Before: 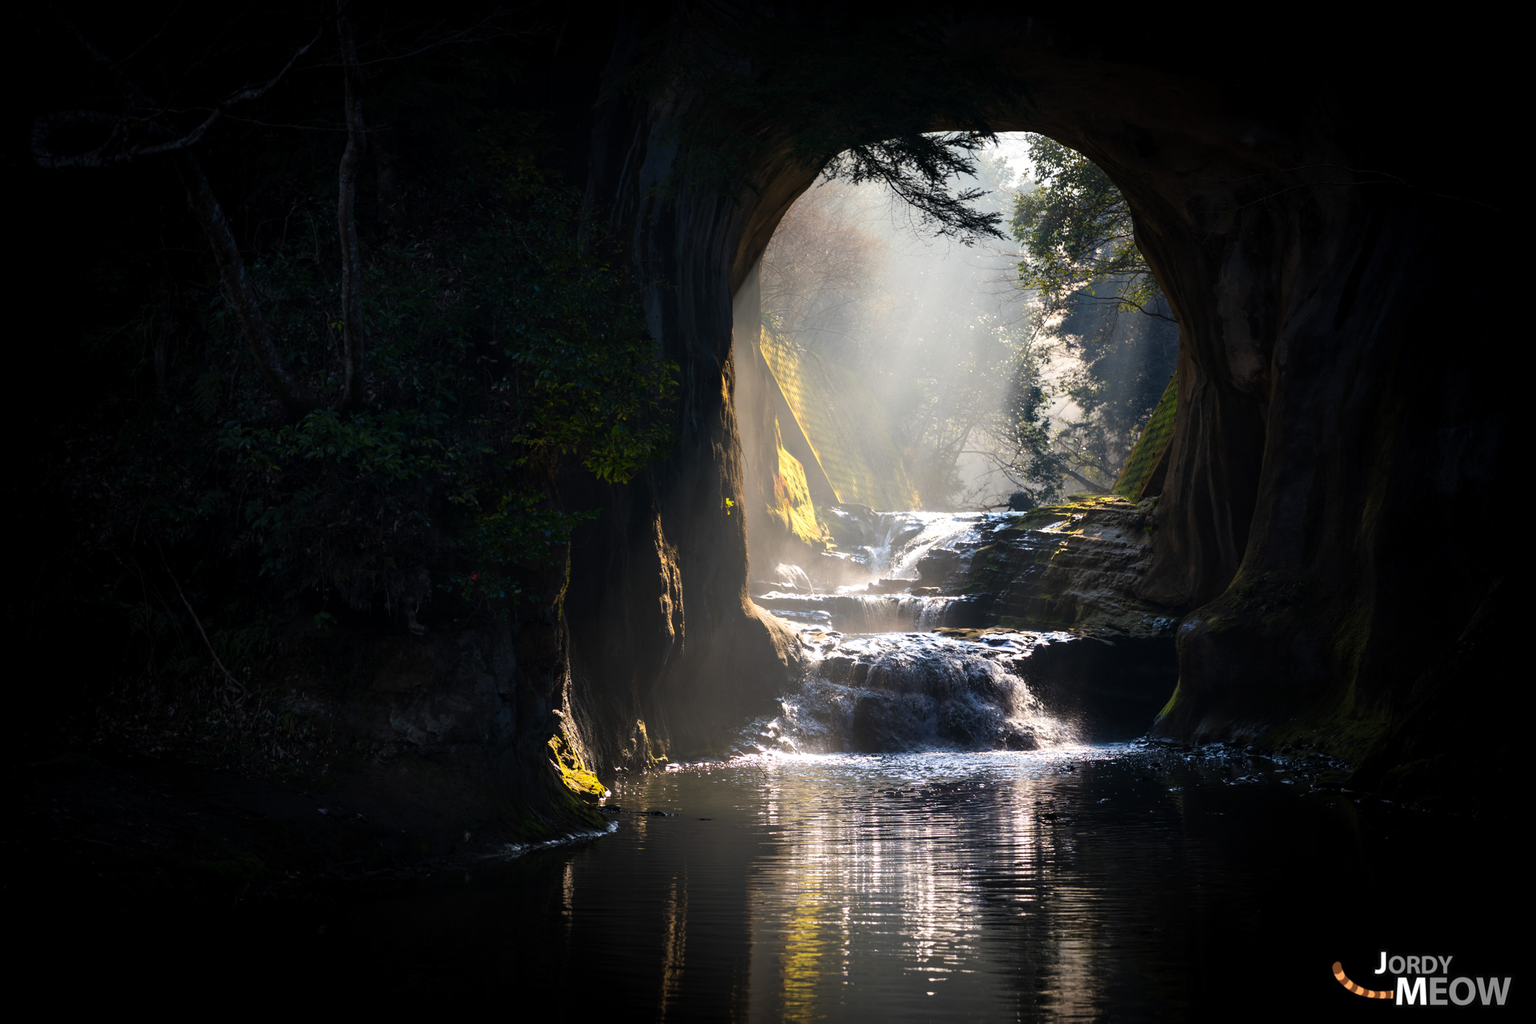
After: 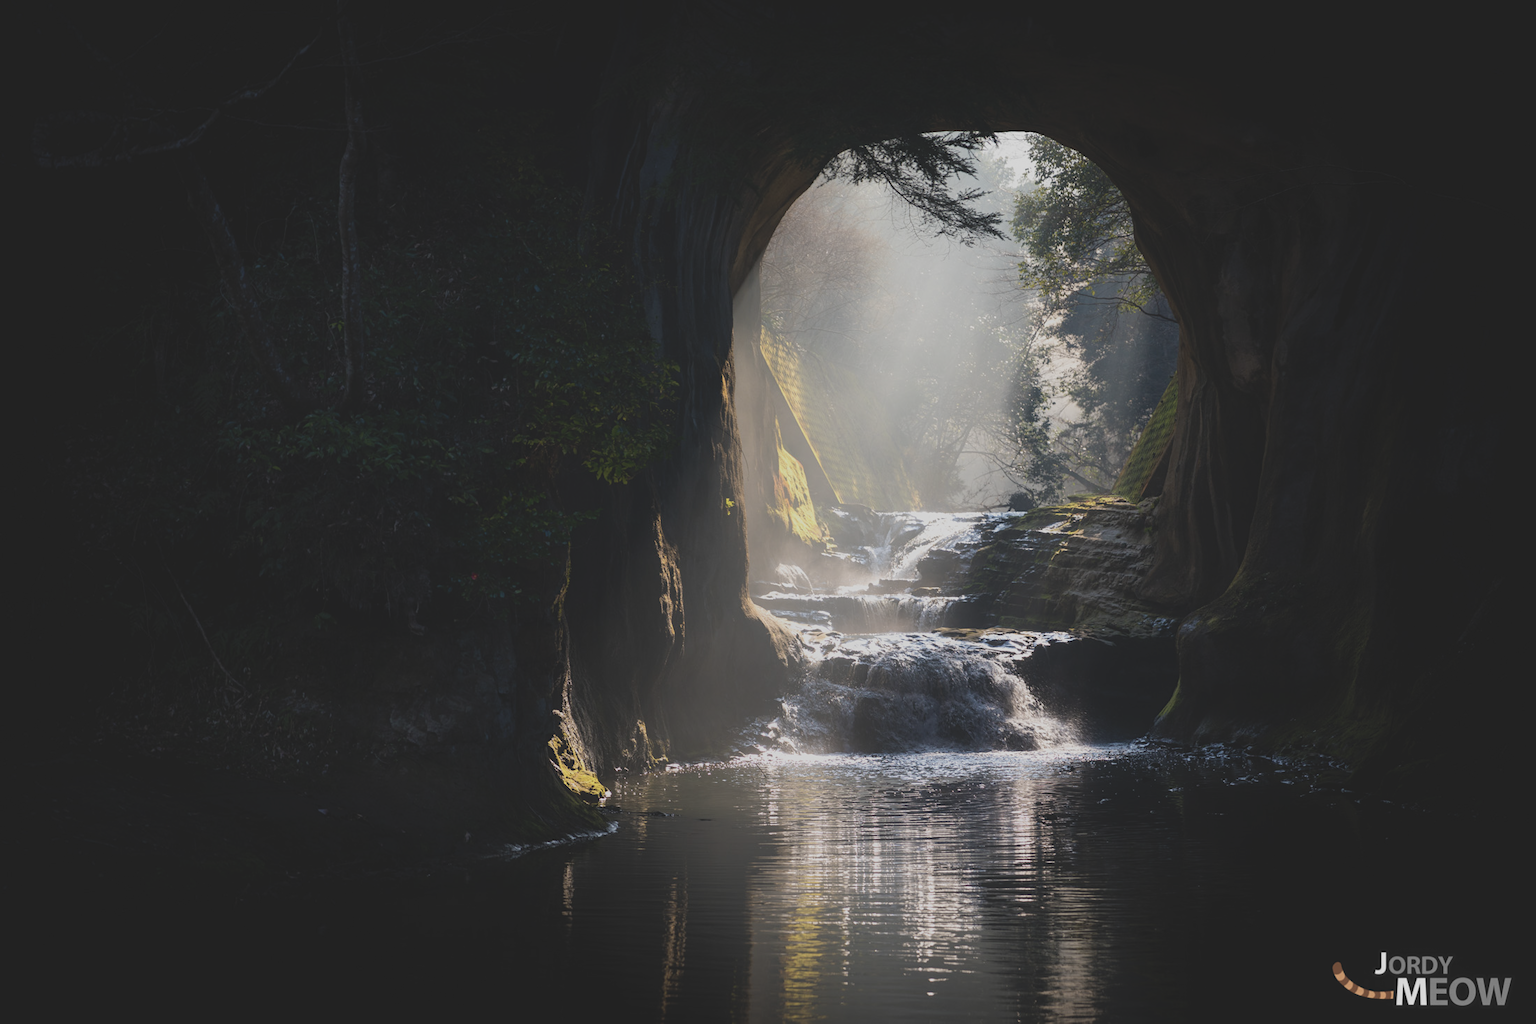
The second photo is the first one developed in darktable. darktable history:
contrast equalizer: y [[0.5, 0.488, 0.462, 0.461, 0.491, 0.5], [0.5 ×6], [0.5 ×6], [0 ×6], [0 ×6]]
contrast brightness saturation: contrast -0.26, saturation -0.43
